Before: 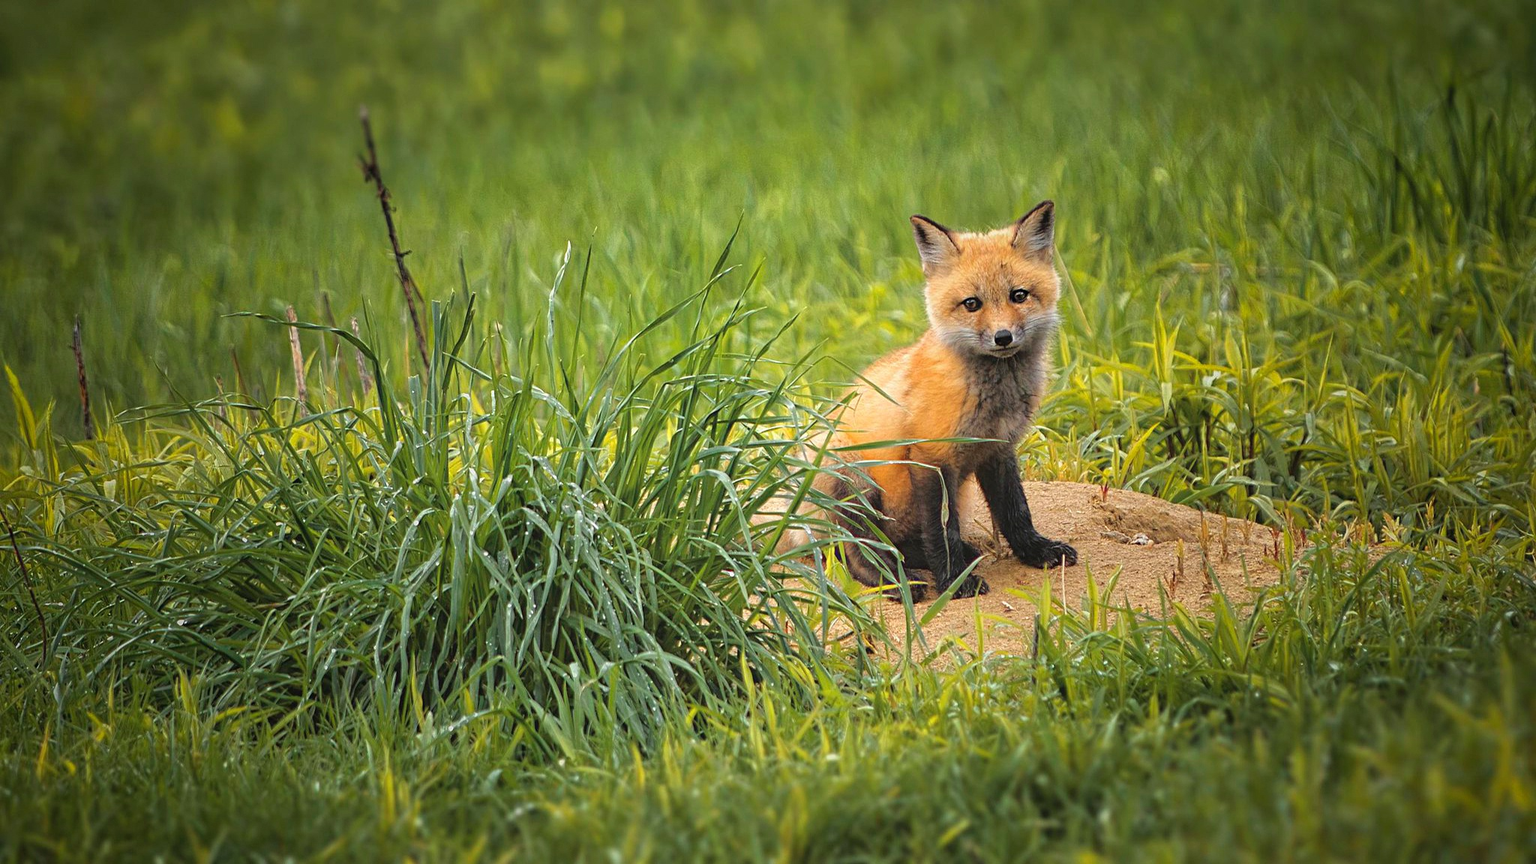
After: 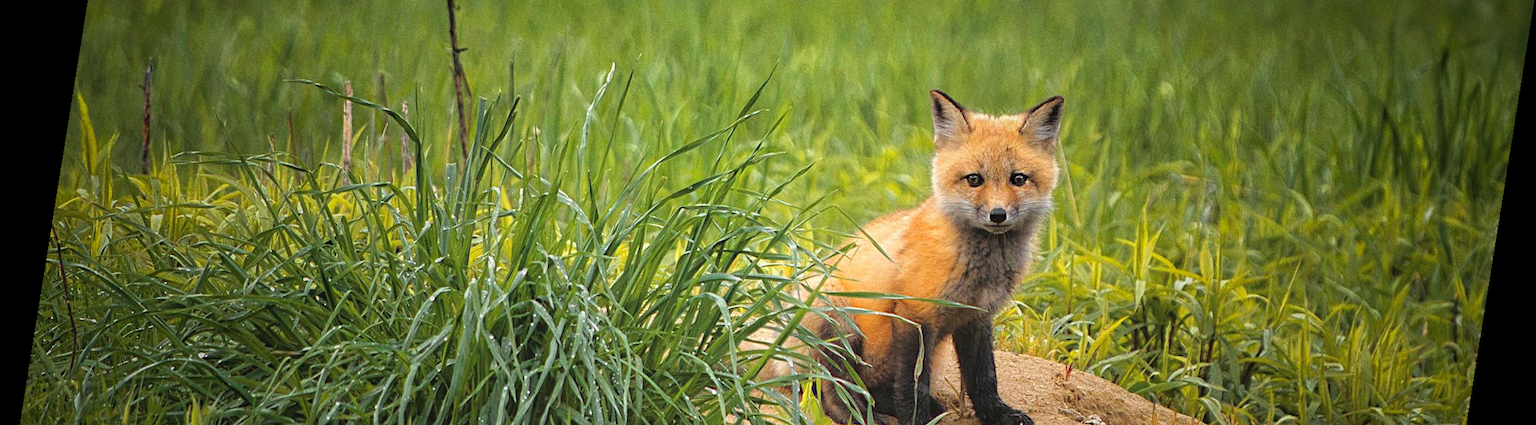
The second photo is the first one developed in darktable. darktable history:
crop and rotate: top 23.84%, bottom 34.294%
grain: on, module defaults
bloom: size 9%, threshold 100%, strength 7%
rotate and perspective: rotation 9.12°, automatic cropping off
